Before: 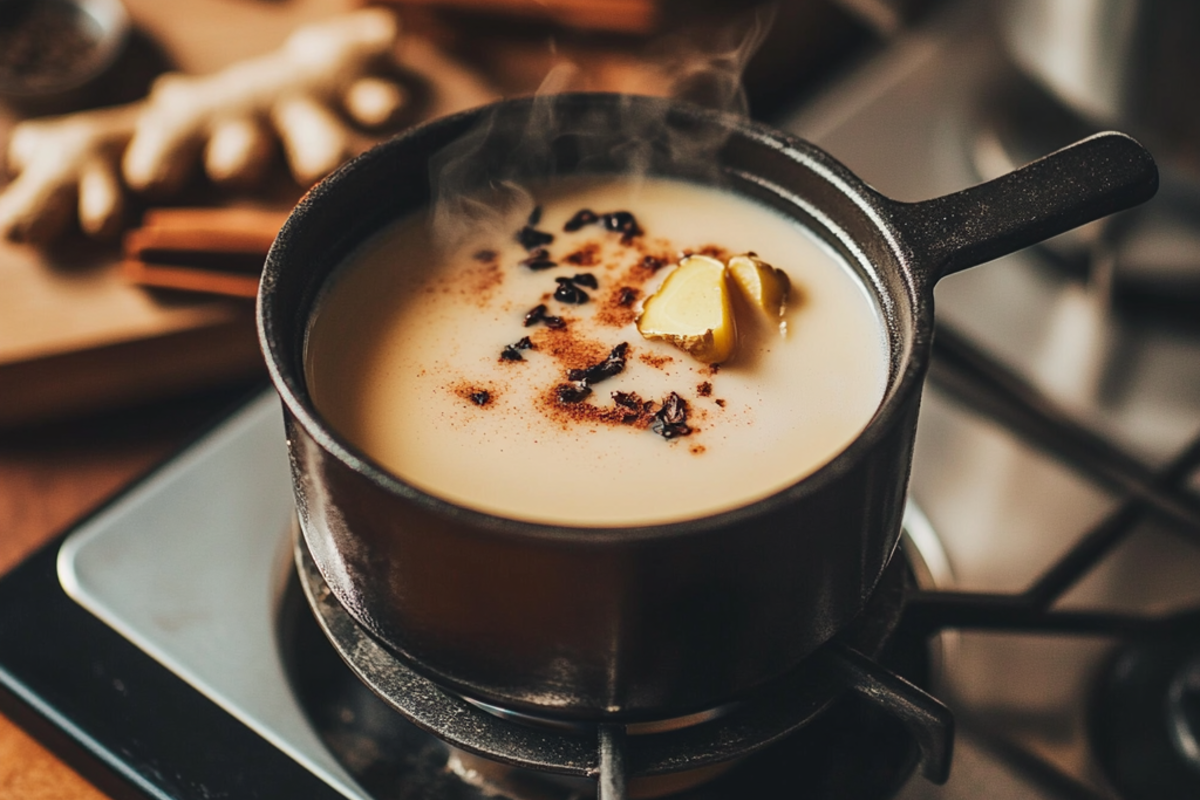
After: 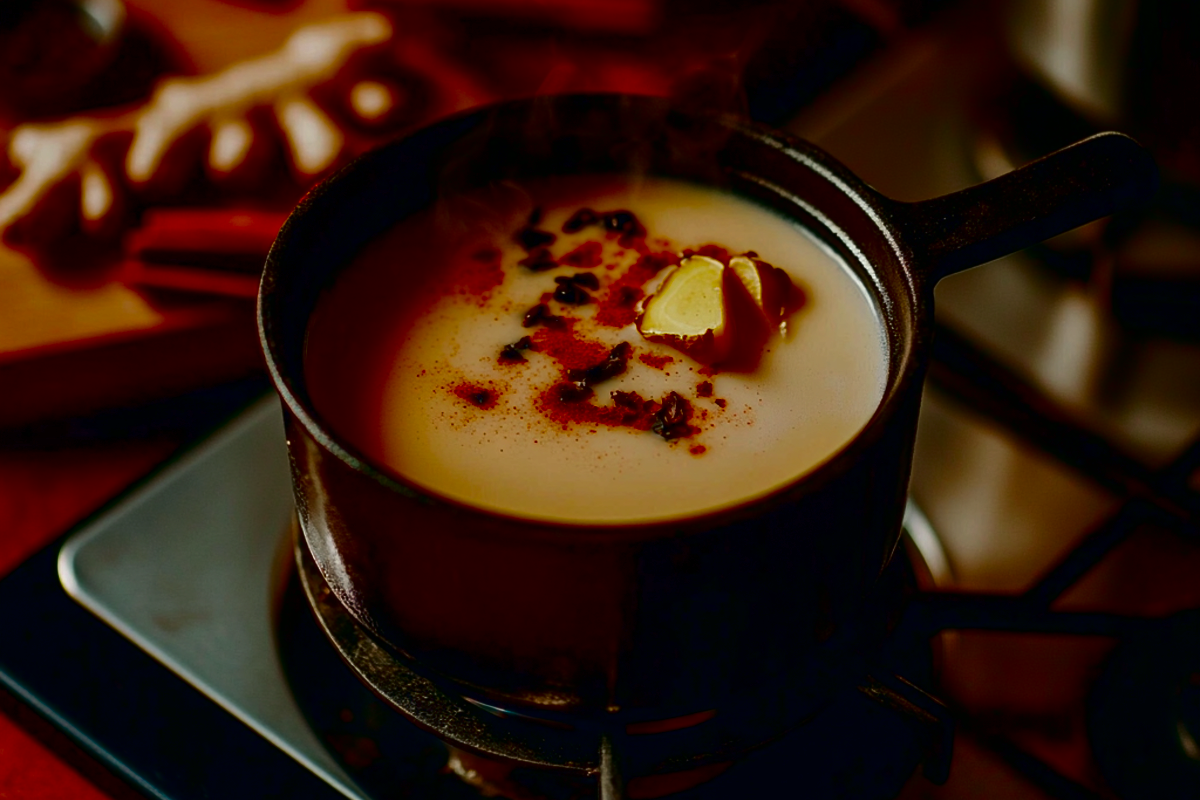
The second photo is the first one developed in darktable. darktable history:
contrast brightness saturation: brightness -0.985, saturation 0.989
tone equalizer: on, module defaults
